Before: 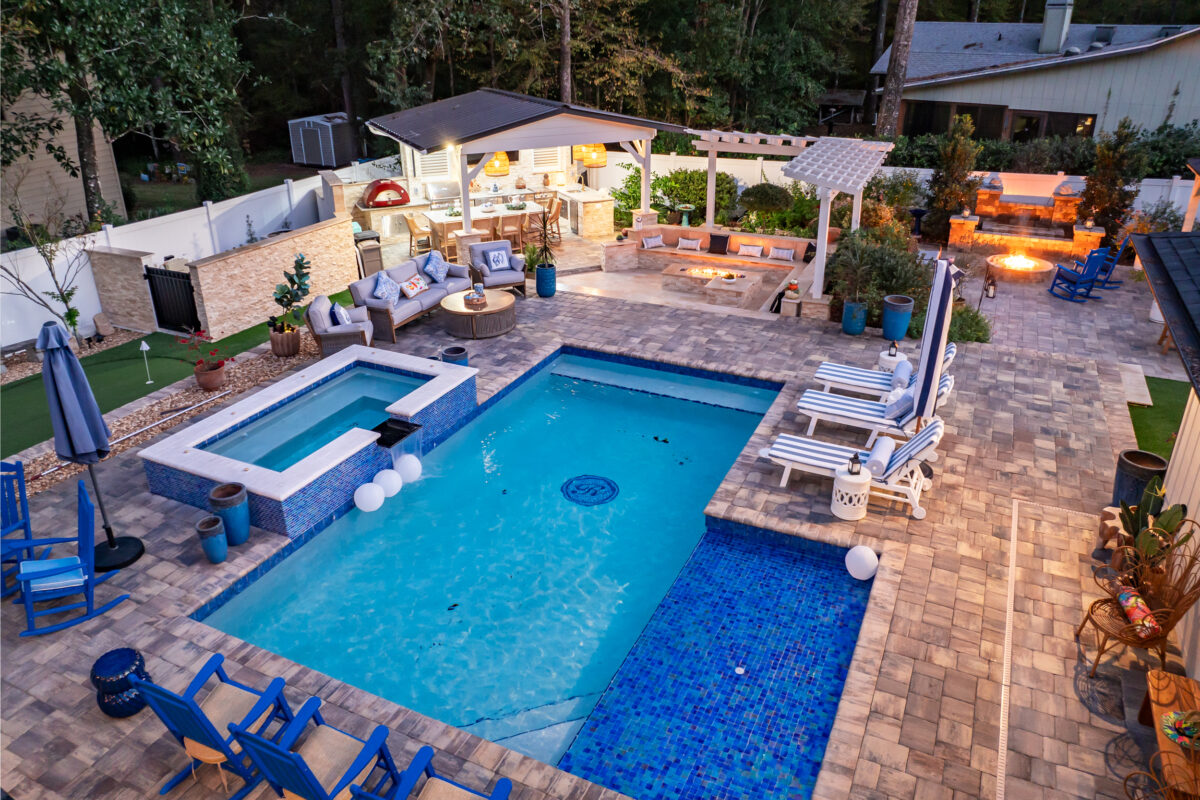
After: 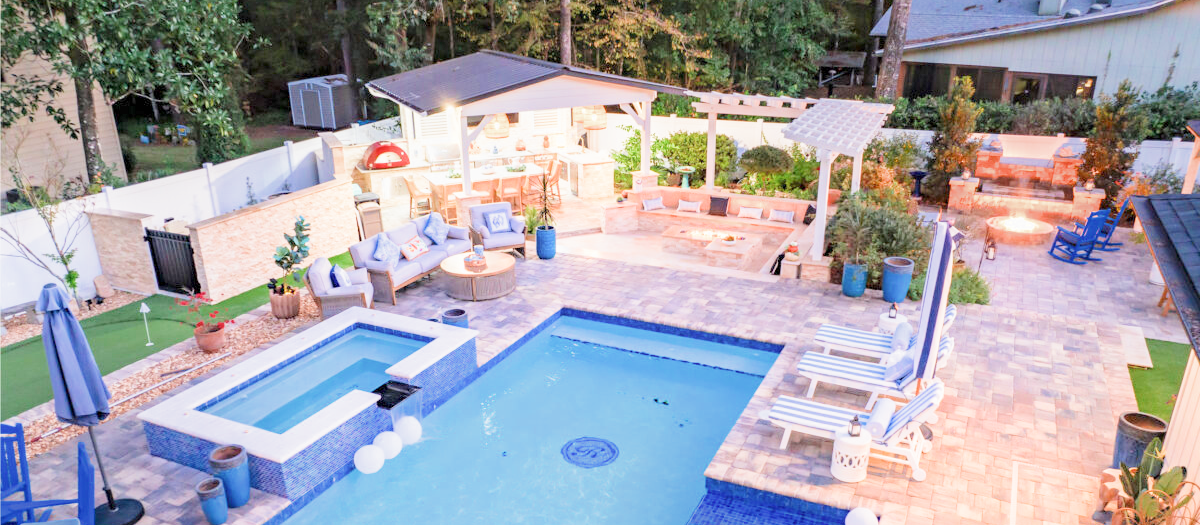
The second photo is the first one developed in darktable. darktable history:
filmic rgb: middle gray luminance 4.29%, black relative exposure -13 EV, white relative exposure 5 EV, threshold 6 EV, target black luminance 0%, hardness 5.19, latitude 59.69%, contrast 0.767, highlights saturation mix 5%, shadows ↔ highlights balance 25.95%, add noise in highlights 0, color science v3 (2019), use custom middle-gray values true, iterations of high-quality reconstruction 0, contrast in highlights soft, enable highlight reconstruction true
crop and rotate: top 4.848%, bottom 29.503%
shadows and highlights: shadows -40.15, highlights 62.88, soften with gaussian
